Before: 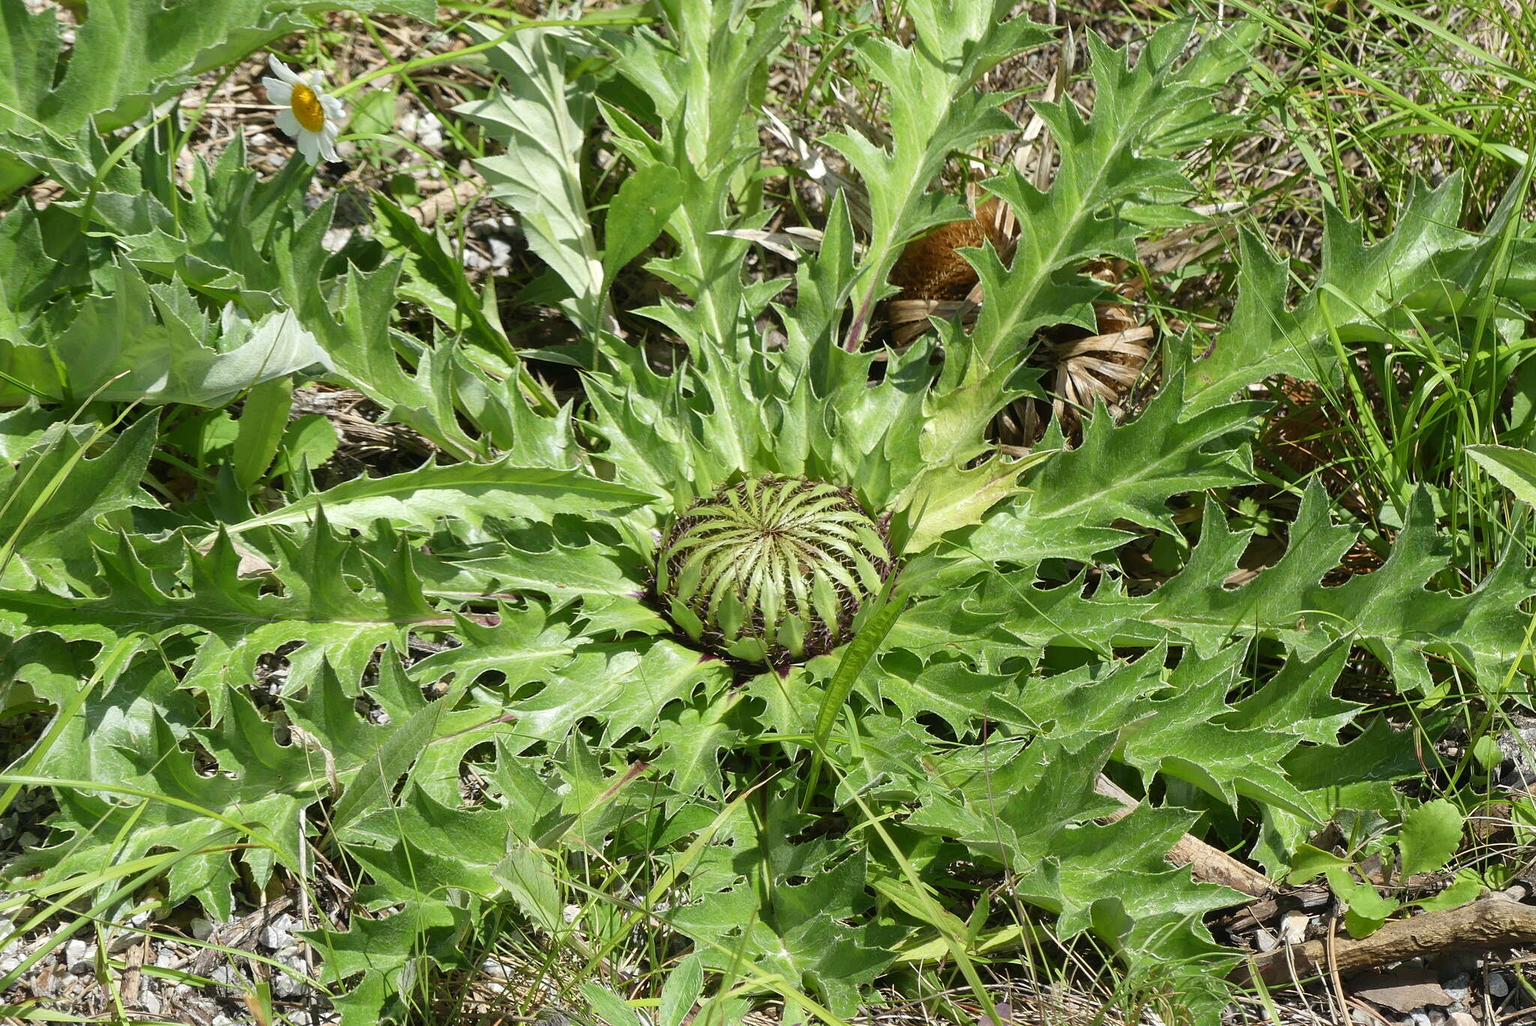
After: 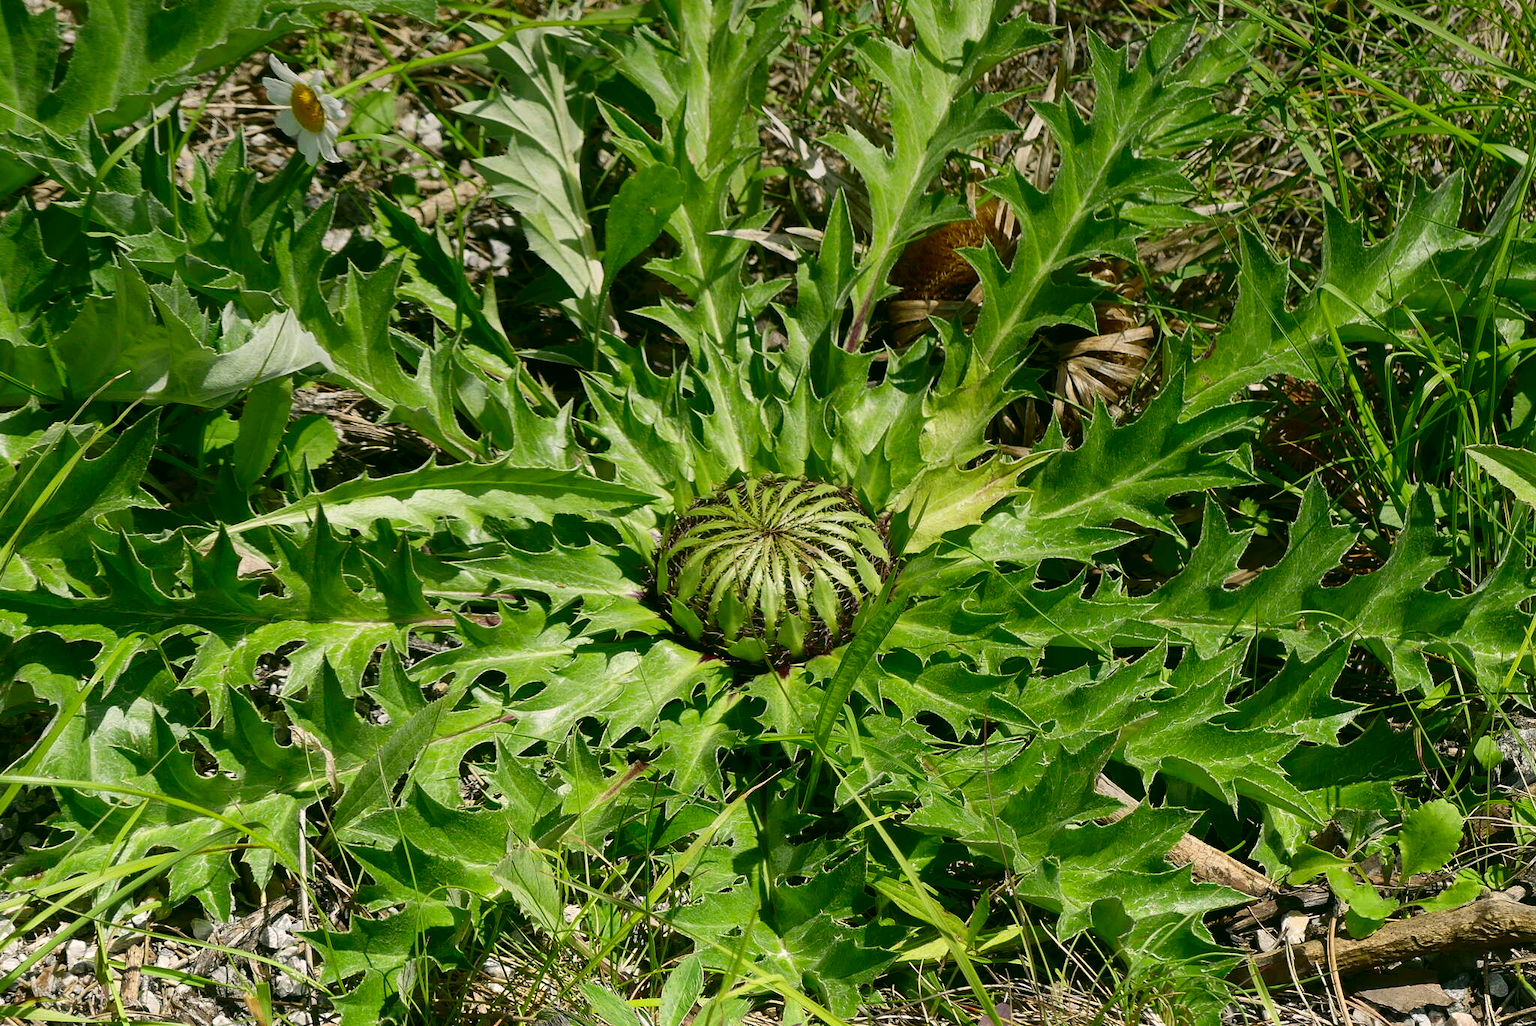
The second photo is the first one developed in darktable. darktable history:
color correction: highlights a* 4.02, highlights b* 4.98, shadows a* -7.55, shadows b* 4.98
contrast brightness saturation: contrast 0.12, brightness -0.12, saturation 0.2
graduated density: on, module defaults
